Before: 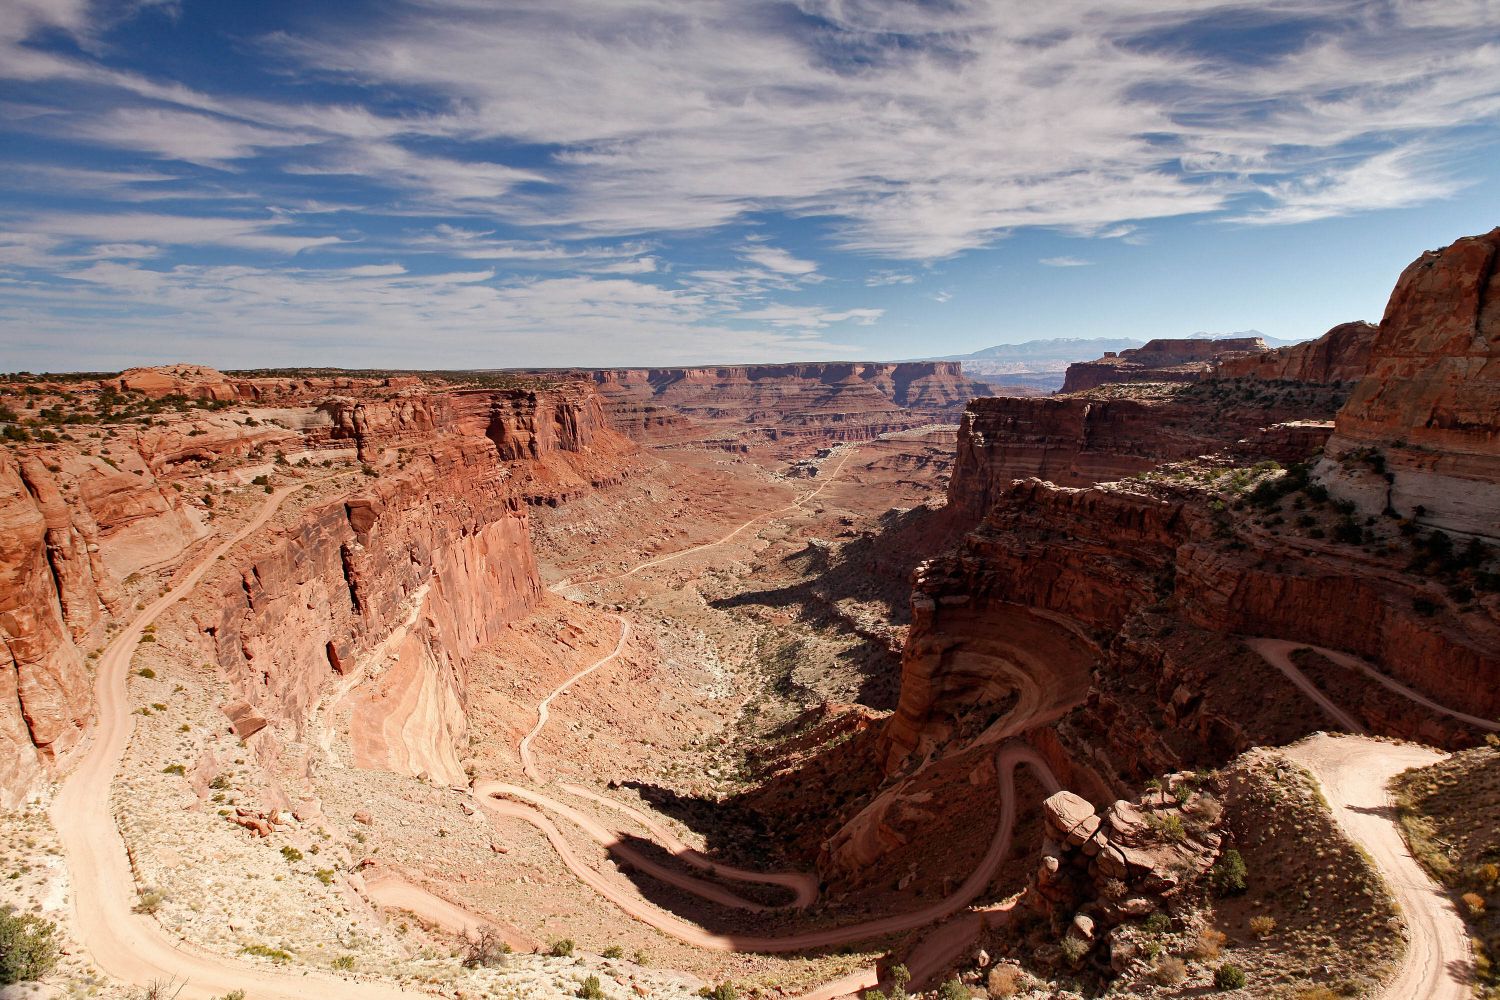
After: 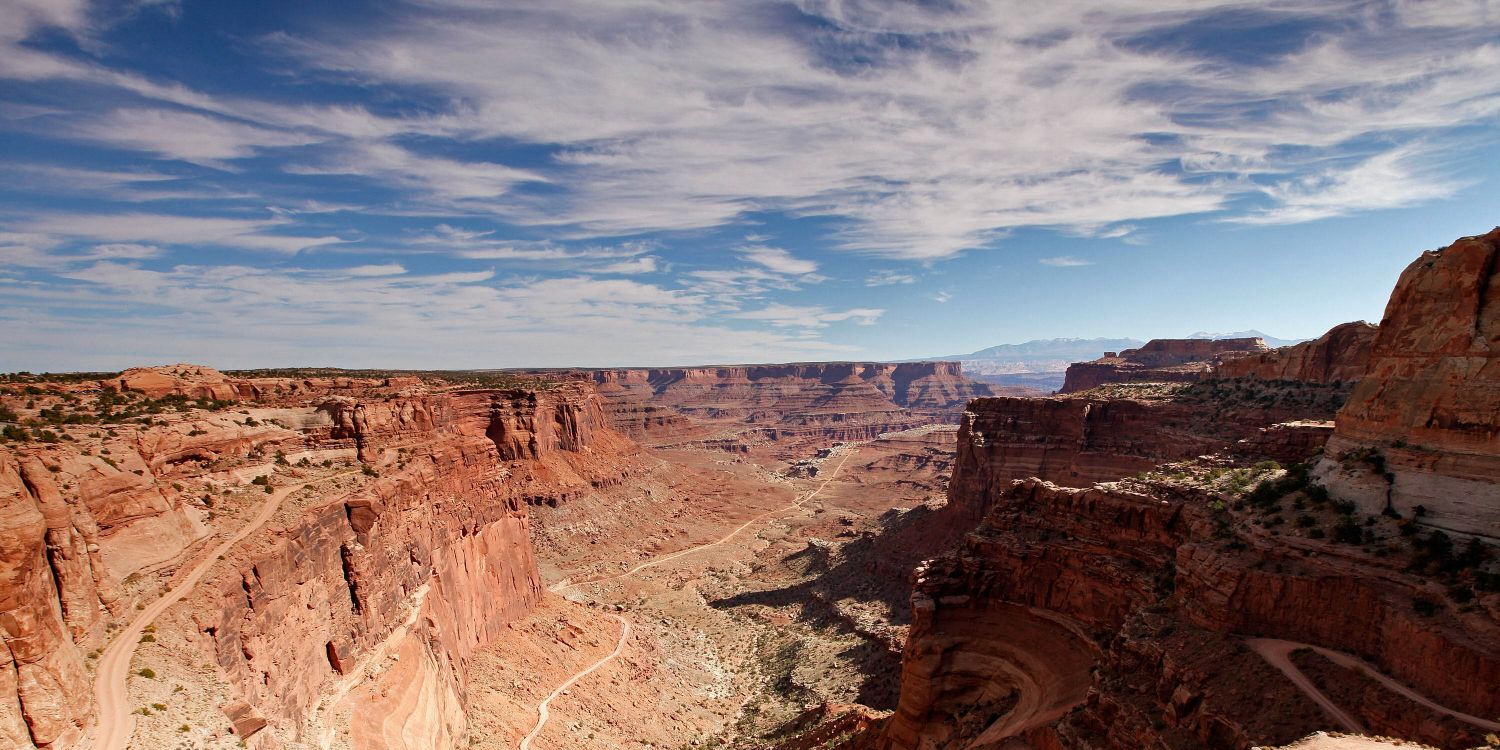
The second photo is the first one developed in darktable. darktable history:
crop: bottom 24.967%
velvia: strength 10%
